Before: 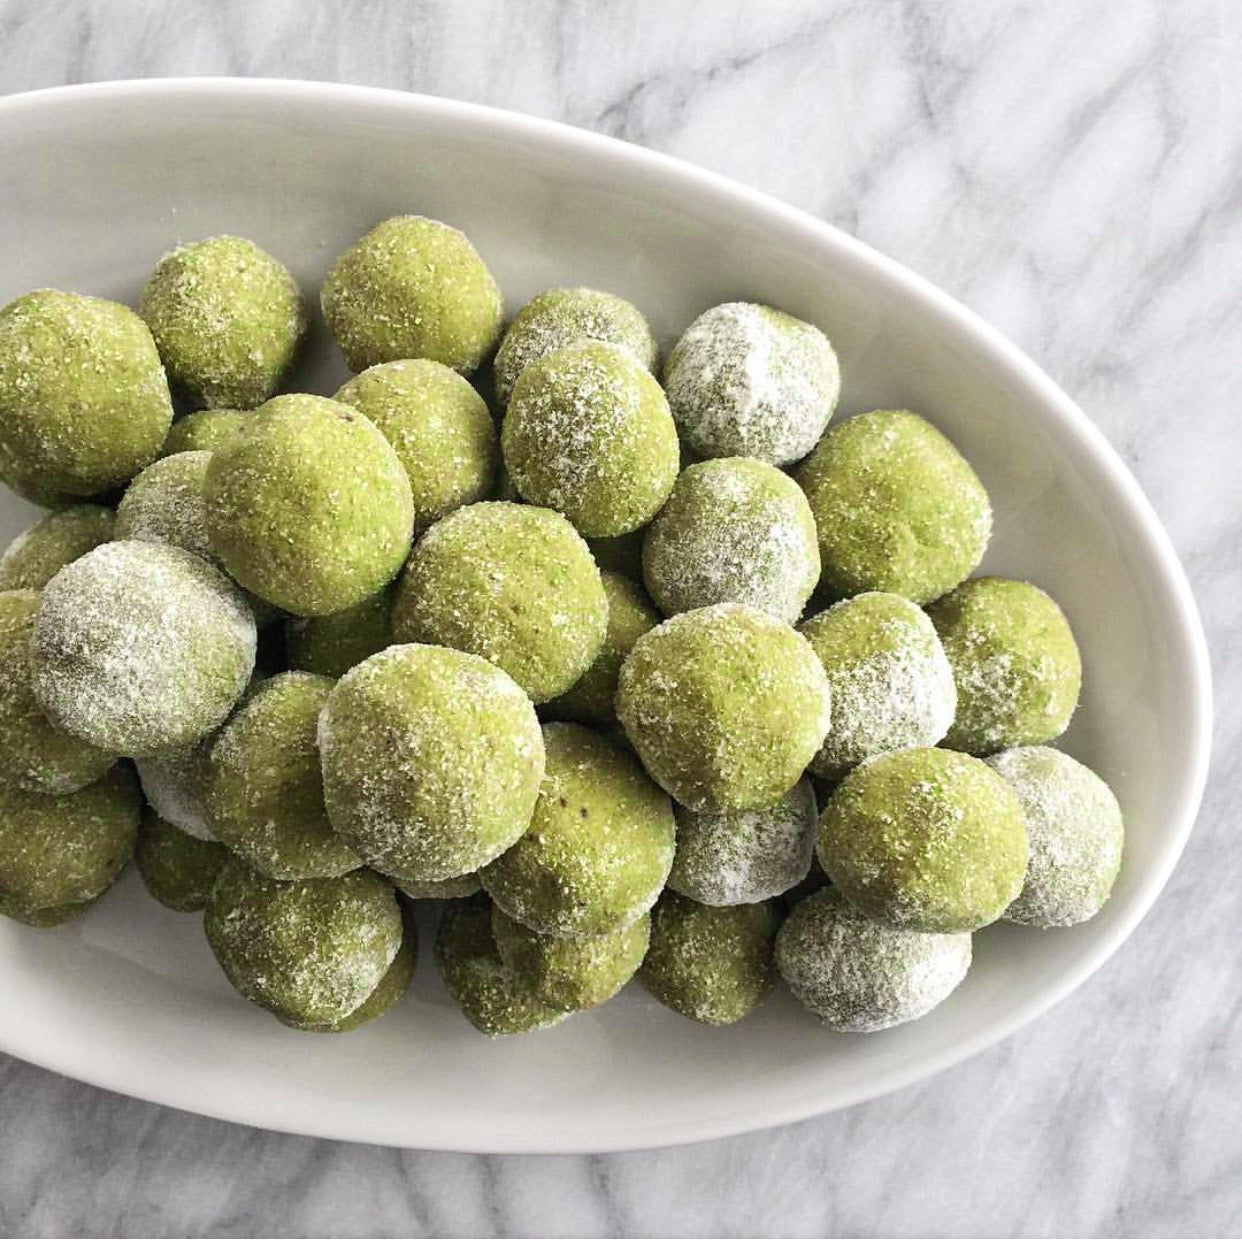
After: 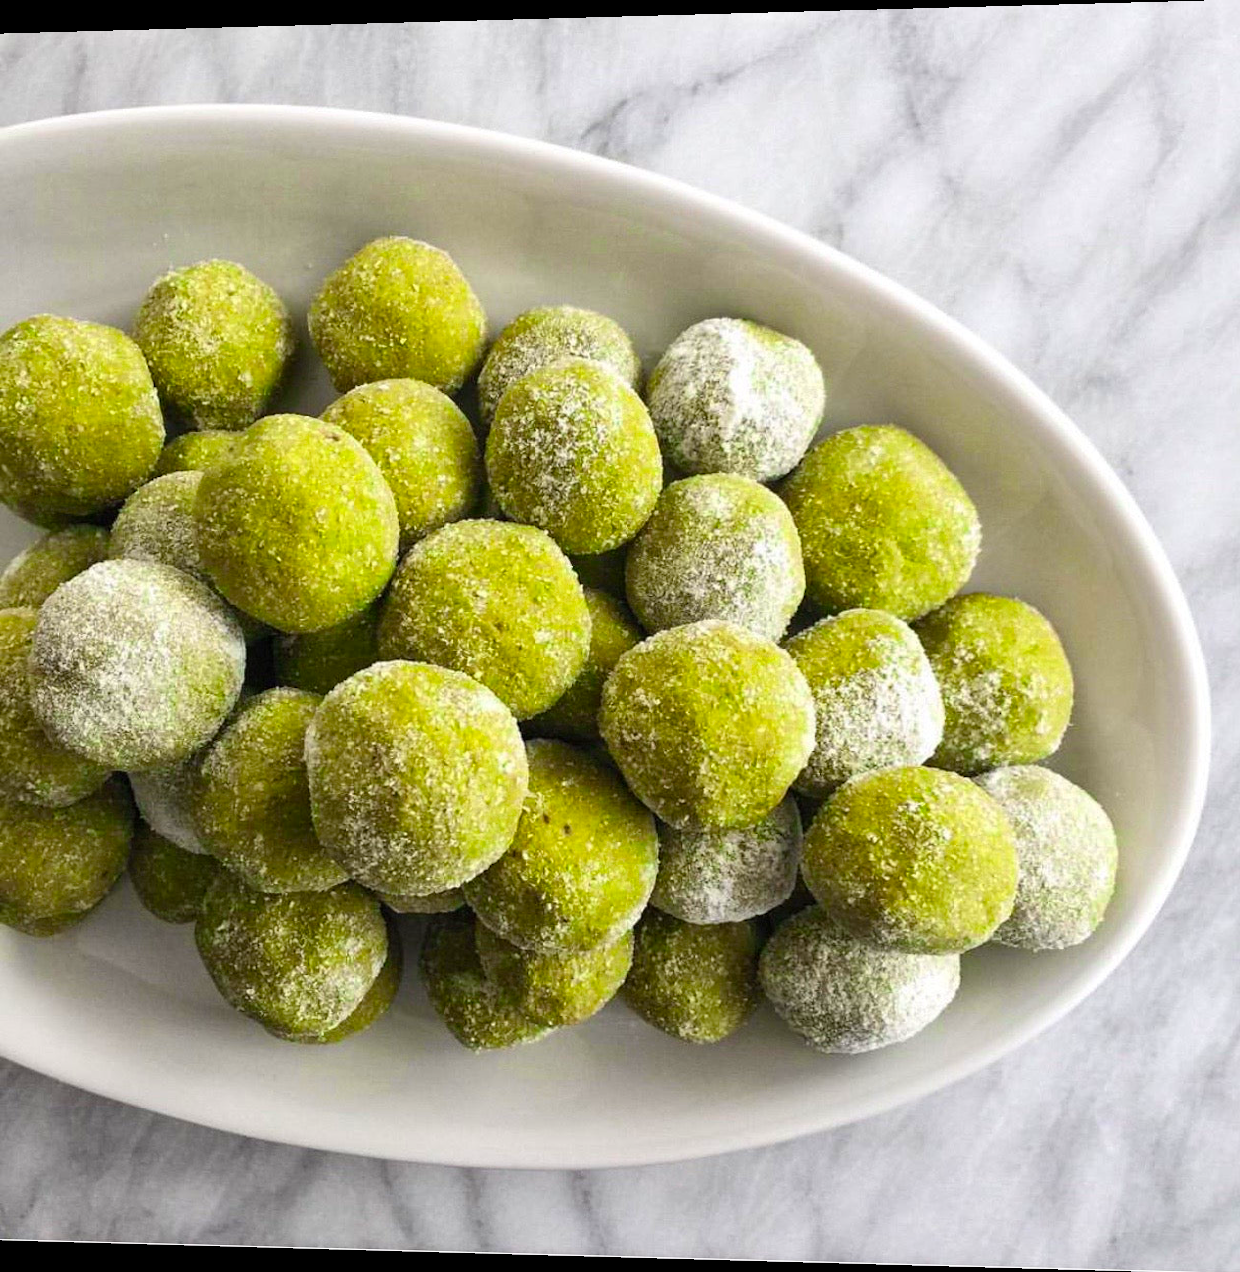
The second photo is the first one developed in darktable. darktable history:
crop: top 0.05%, bottom 0.098%
rotate and perspective: lens shift (horizontal) -0.055, automatic cropping off
color balance rgb: linear chroma grading › global chroma 15%, perceptual saturation grading › global saturation 30%
